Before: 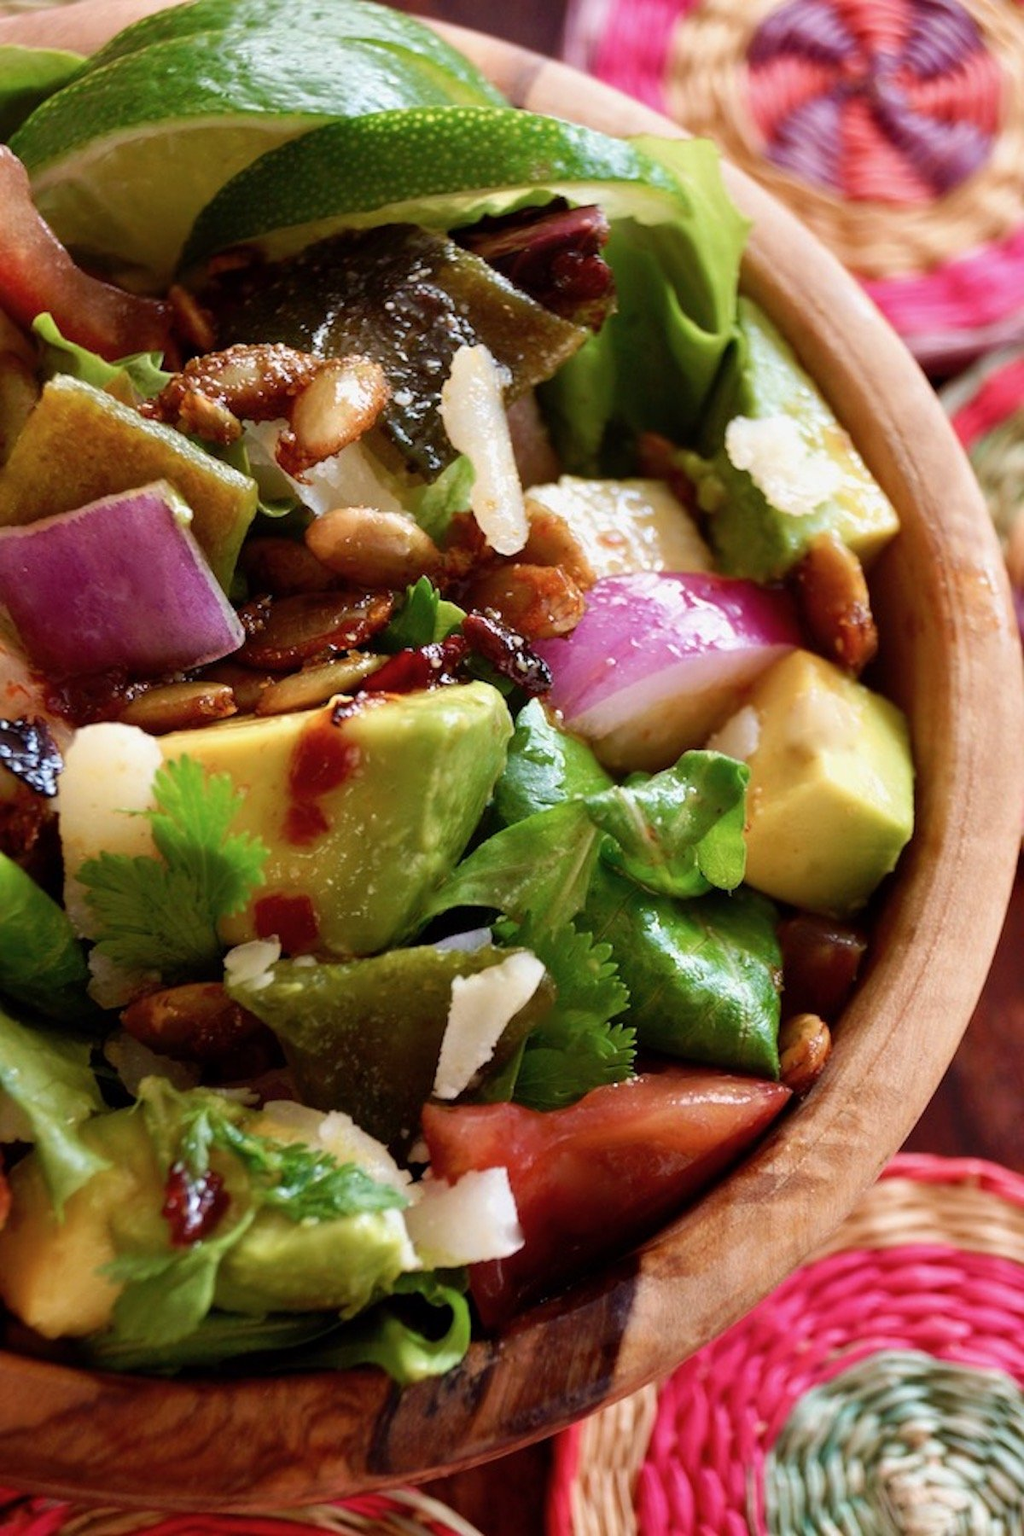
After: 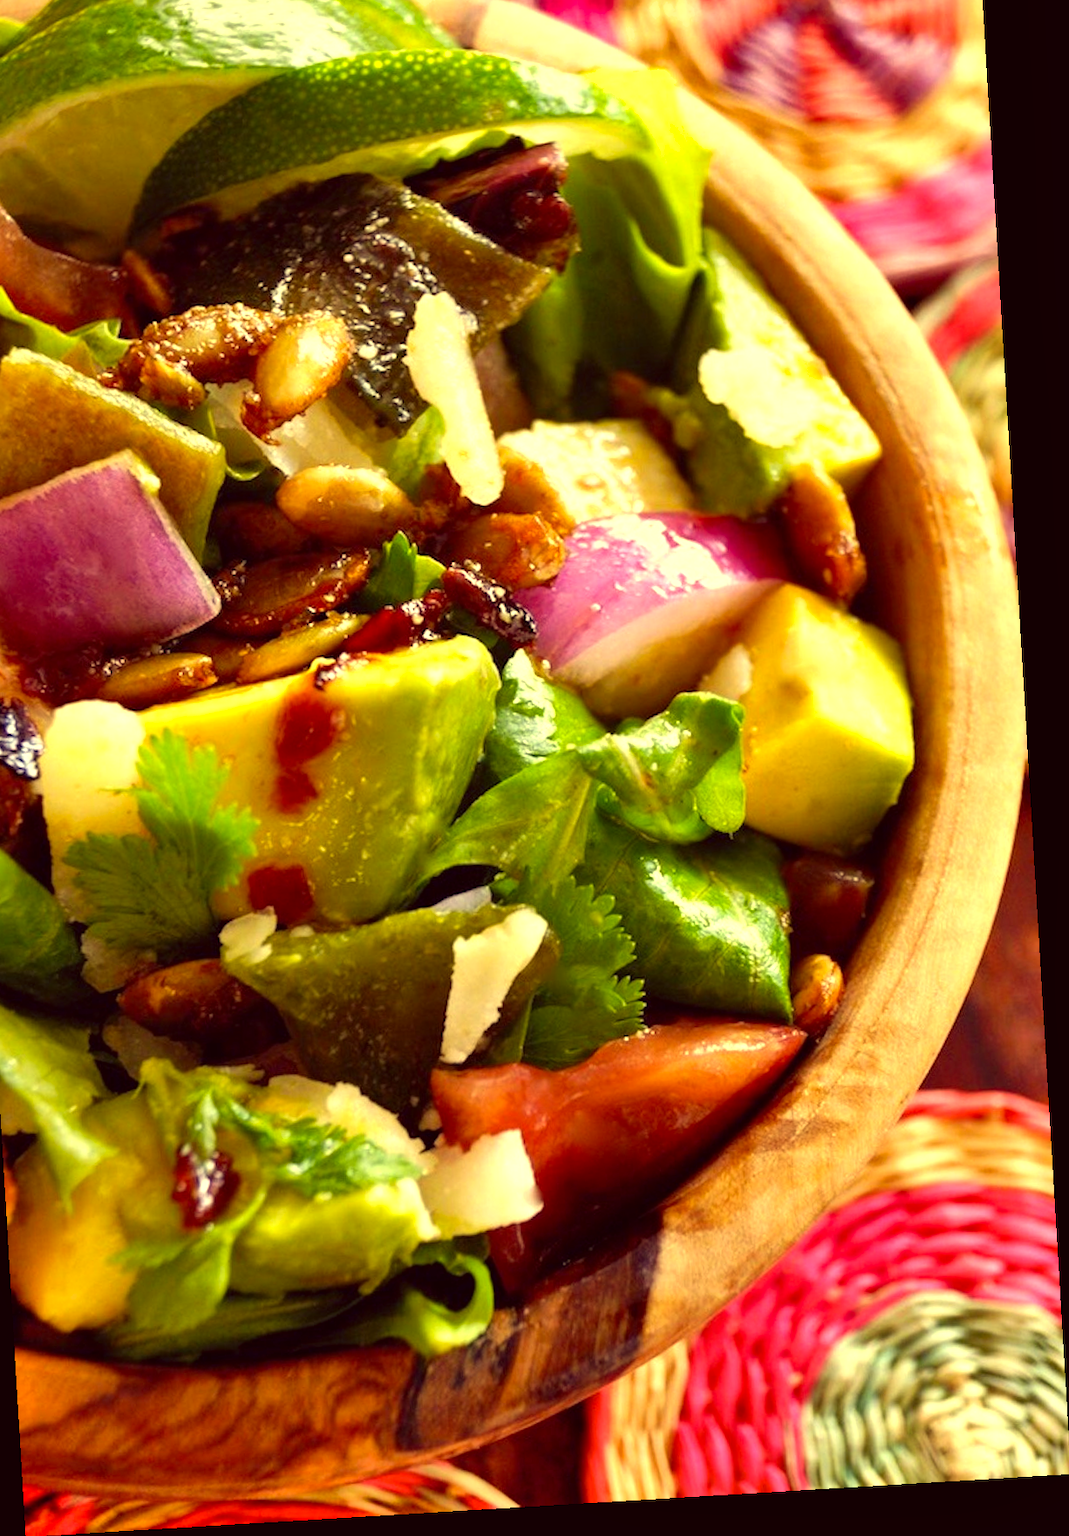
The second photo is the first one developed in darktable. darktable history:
crop and rotate: angle 3.44°, left 6.038%, top 5.708%
color correction: highlights a* -0.605, highlights b* 39.97, shadows a* 9.67, shadows b* -0.408
exposure: black level correction 0, exposure 0.702 EV, compensate highlight preservation false
shadows and highlights: soften with gaussian
